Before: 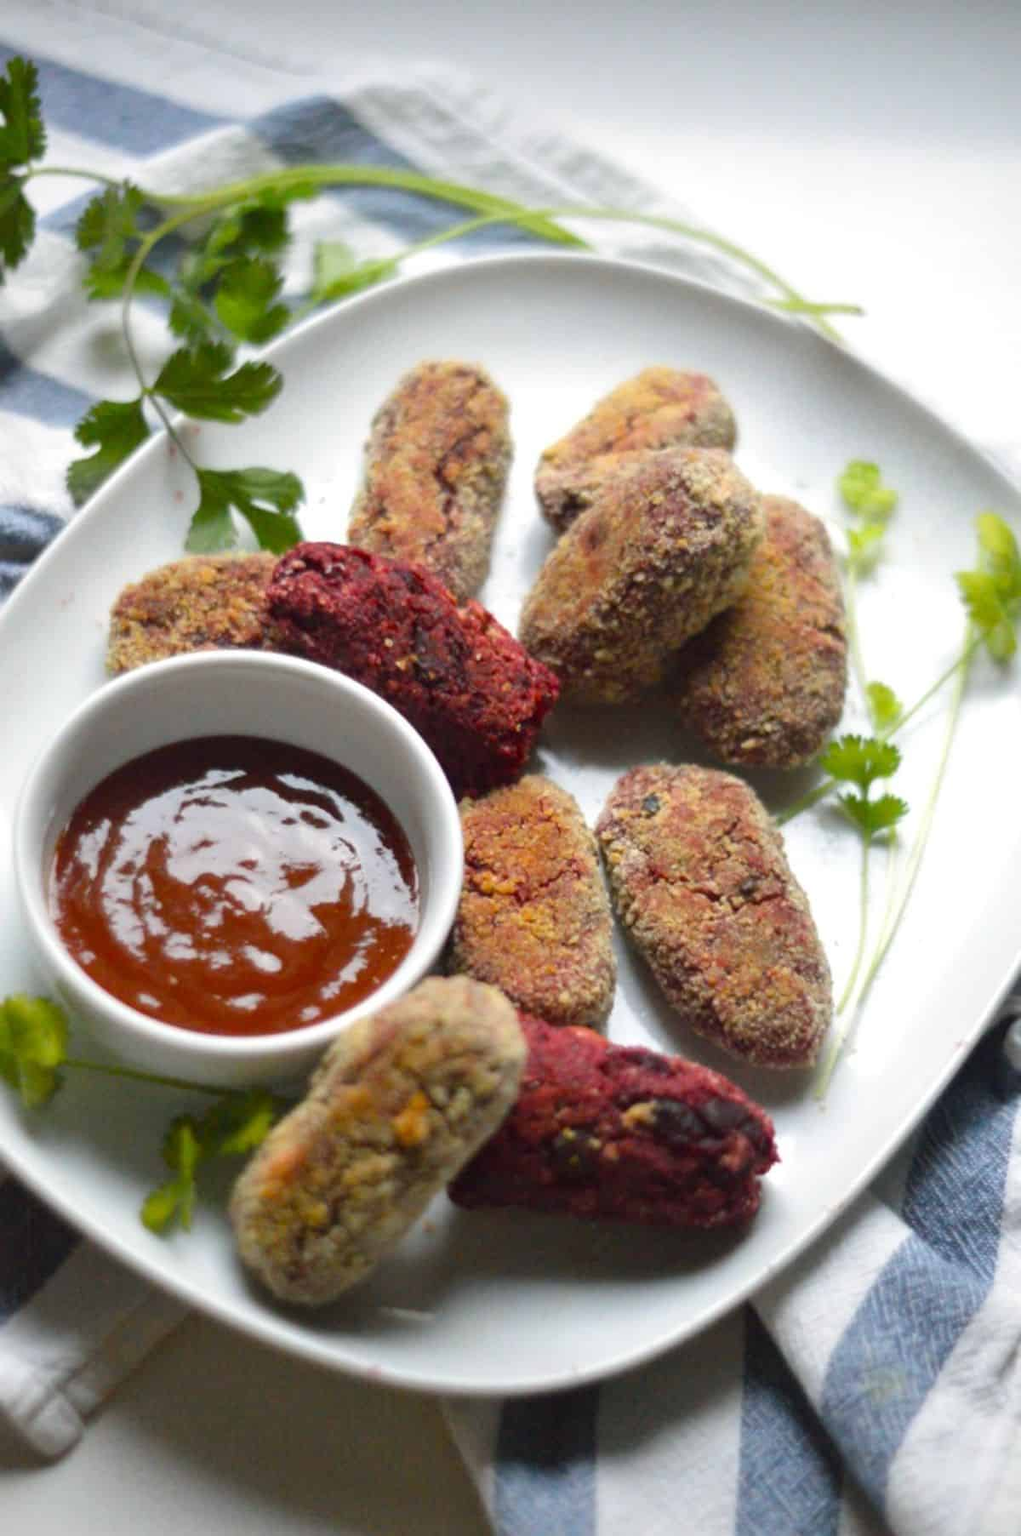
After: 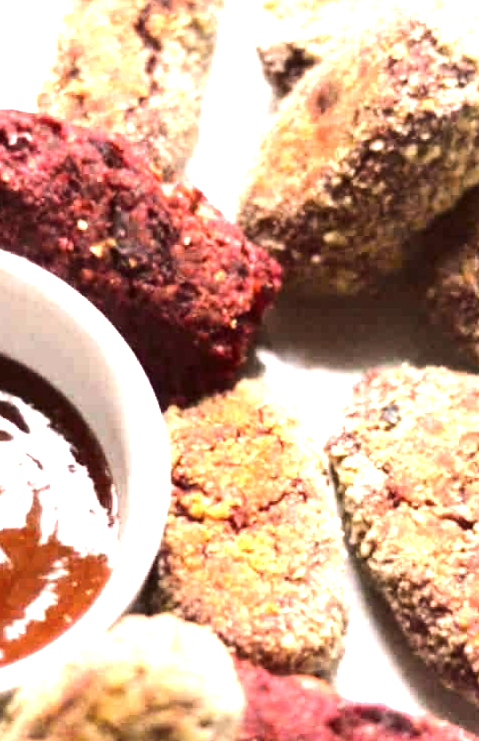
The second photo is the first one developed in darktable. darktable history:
crop: left 30%, top 30%, right 30%, bottom 30%
rotate and perspective: lens shift (horizontal) -0.055, automatic cropping off
exposure: black level correction 0, exposure 1 EV, compensate highlight preservation false
tone equalizer: -8 EV -1.08 EV, -7 EV -1.01 EV, -6 EV -0.867 EV, -5 EV -0.578 EV, -3 EV 0.578 EV, -2 EV 0.867 EV, -1 EV 1.01 EV, +0 EV 1.08 EV, edges refinement/feathering 500, mask exposure compensation -1.57 EV, preserve details no
color correction: highlights a* 10.21, highlights b* 9.79, shadows a* 8.61, shadows b* 7.88, saturation 0.8
